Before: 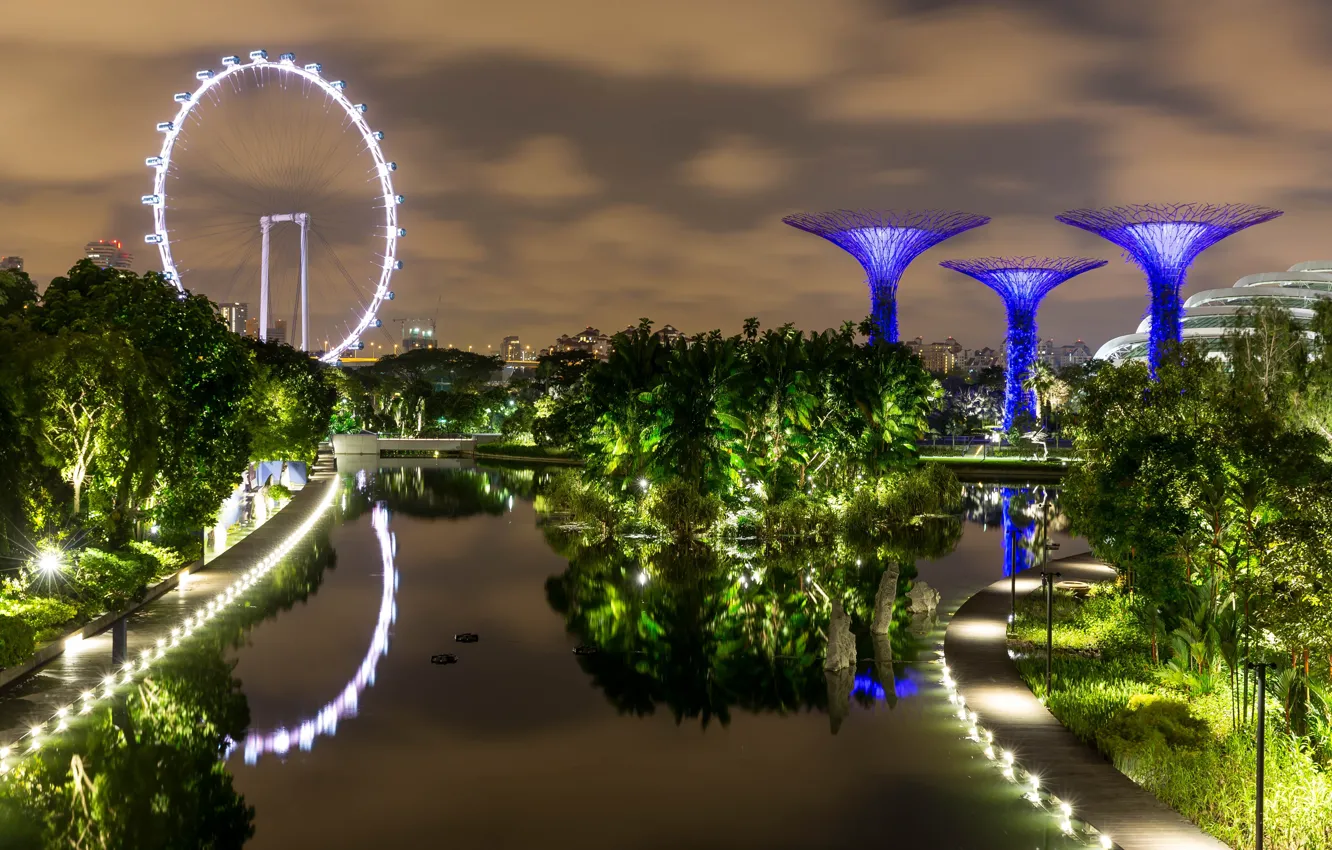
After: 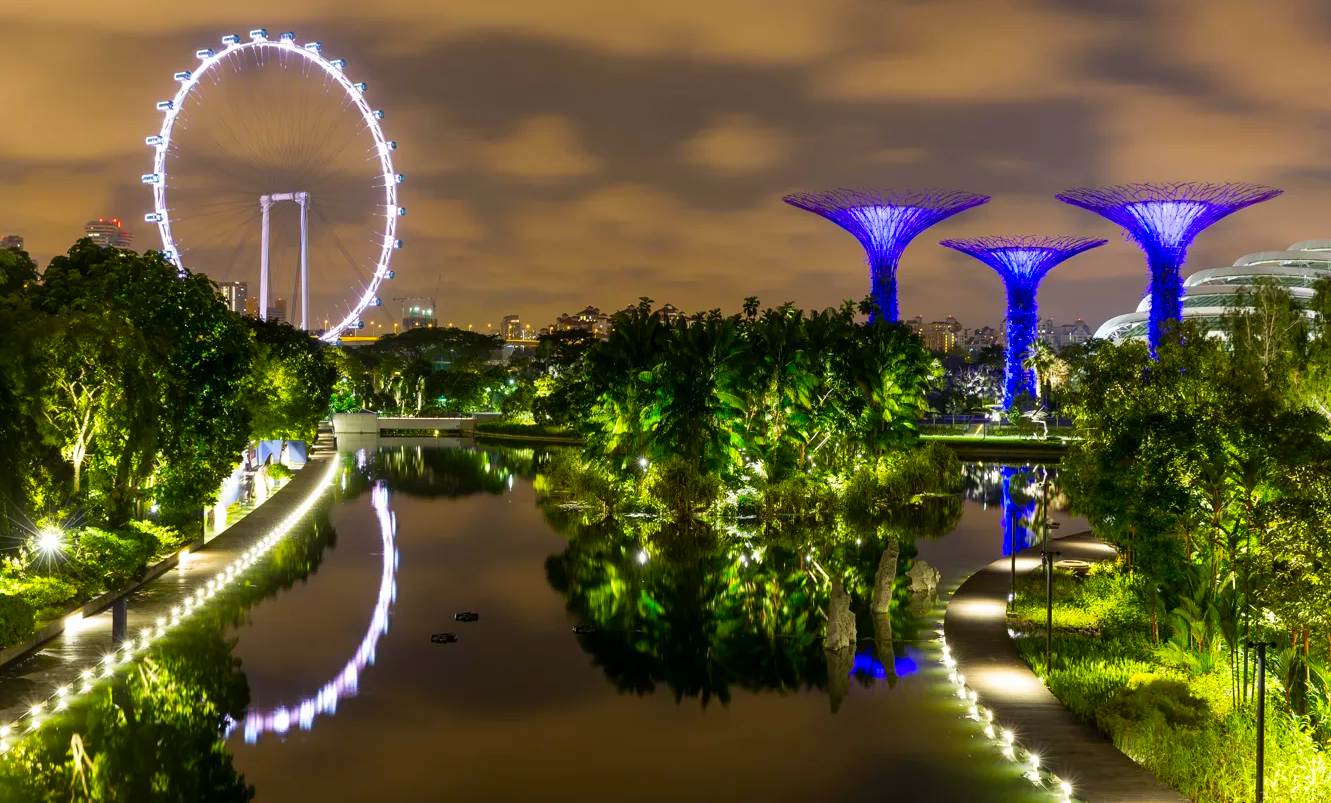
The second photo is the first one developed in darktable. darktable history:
crop and rotate: top 2.479%, bottom 3.018%
color balance rgb: linear chroma grading › global chroma 33.4%
